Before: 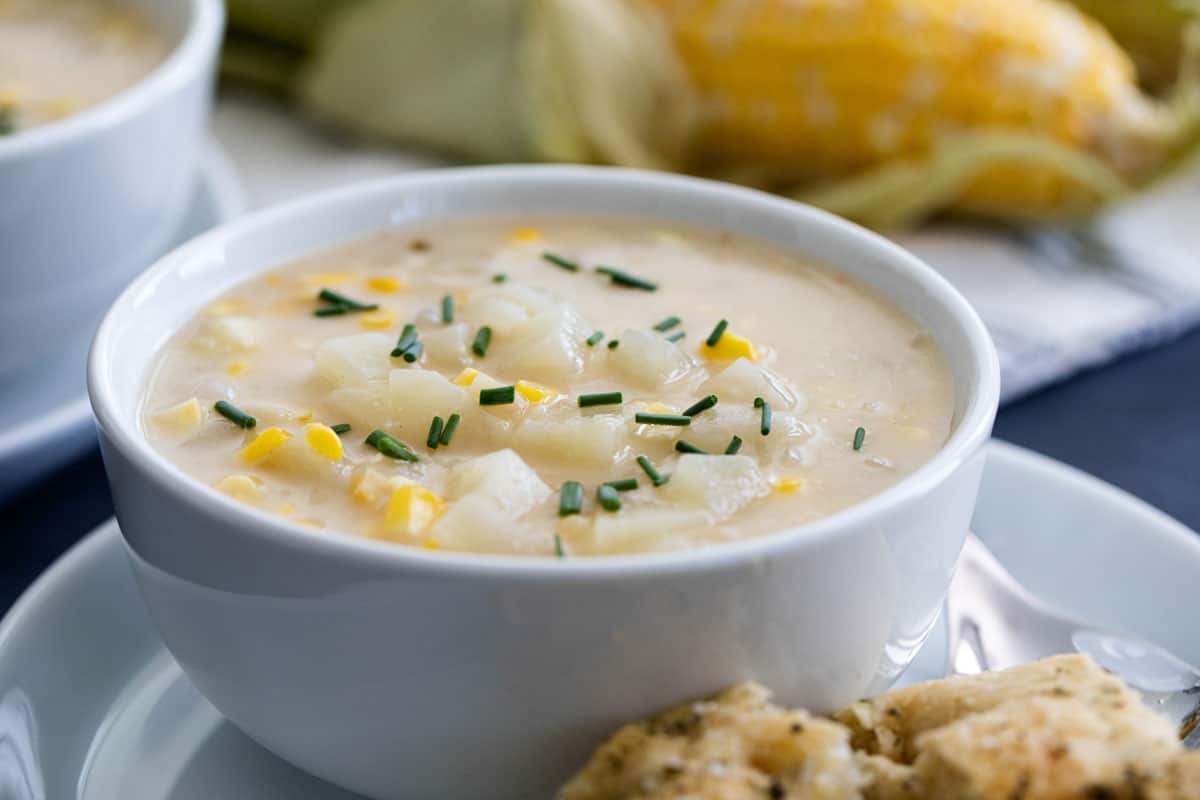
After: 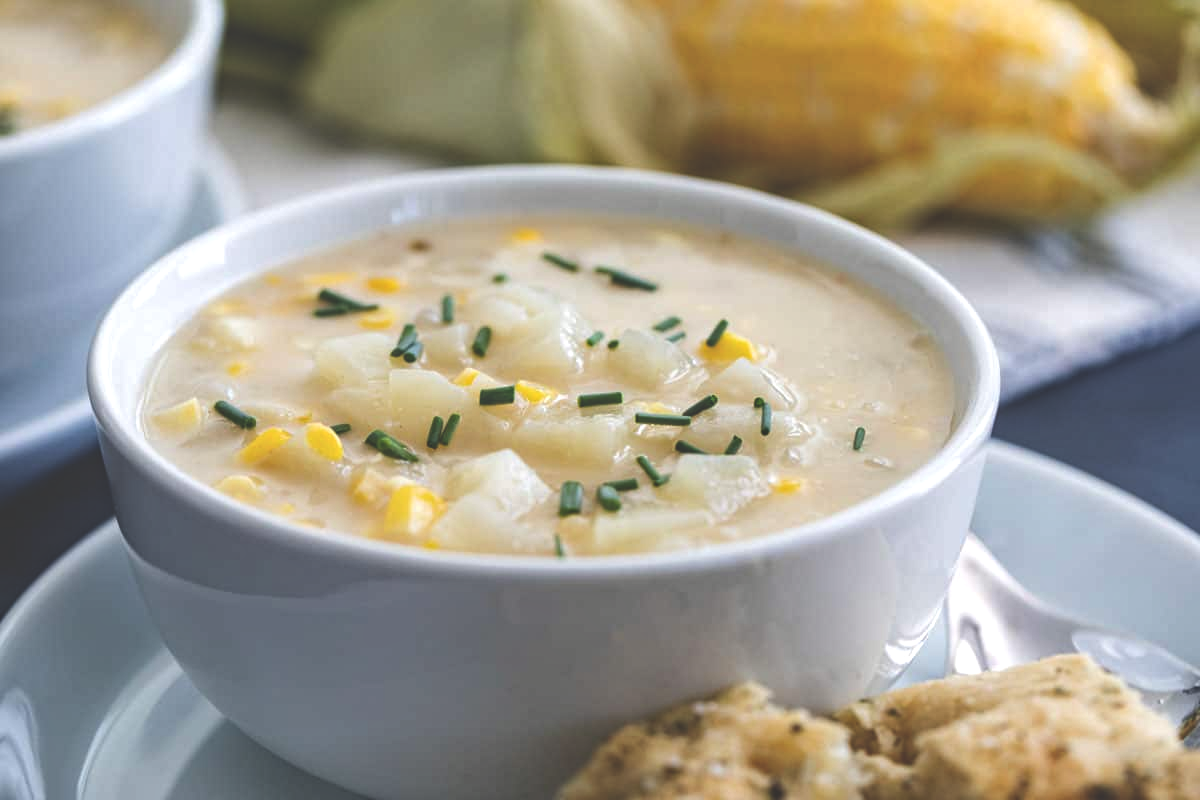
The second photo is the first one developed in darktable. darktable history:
local contrast: on, module defaults
exposure: black level correction -0.041, exposure 0.064 EV, compensate highlight preservation false
haze removal: compatibility mode true, adaptive false
tone equalizer: edges refinement/feathering 500, mask exposure compensation -1.57 EV, preserve details no
